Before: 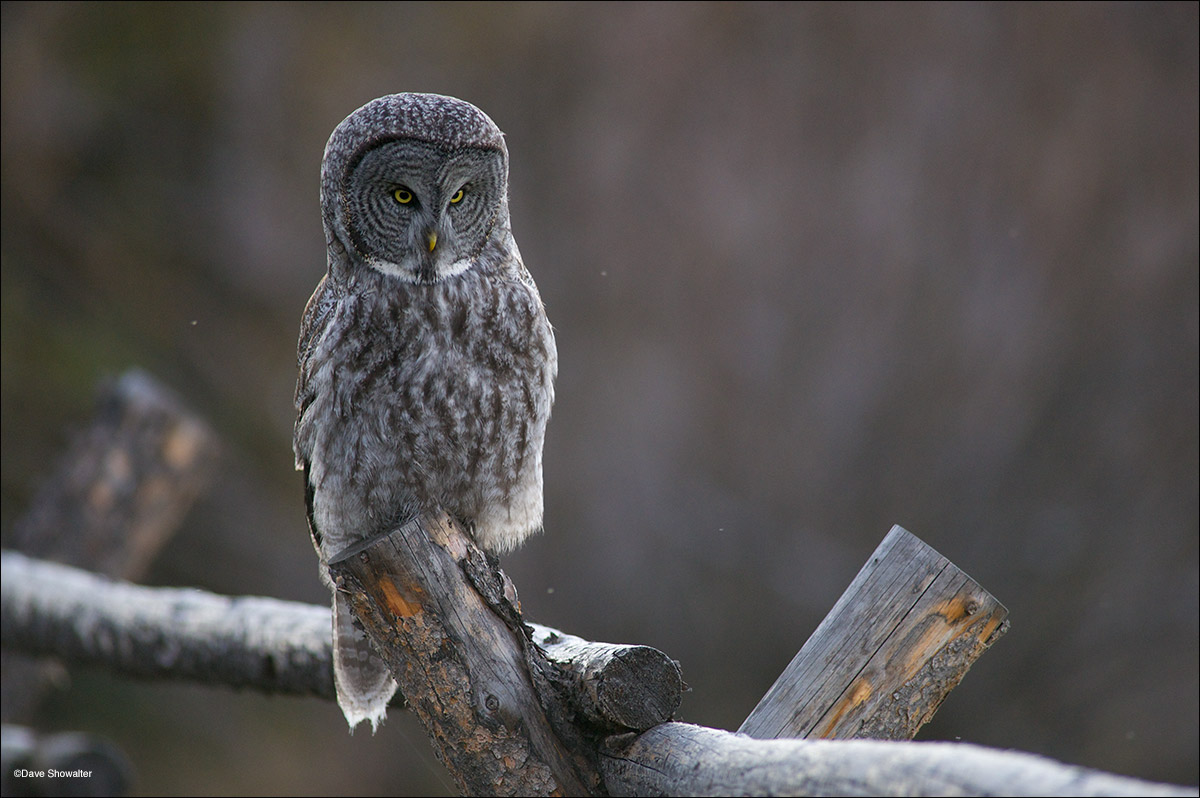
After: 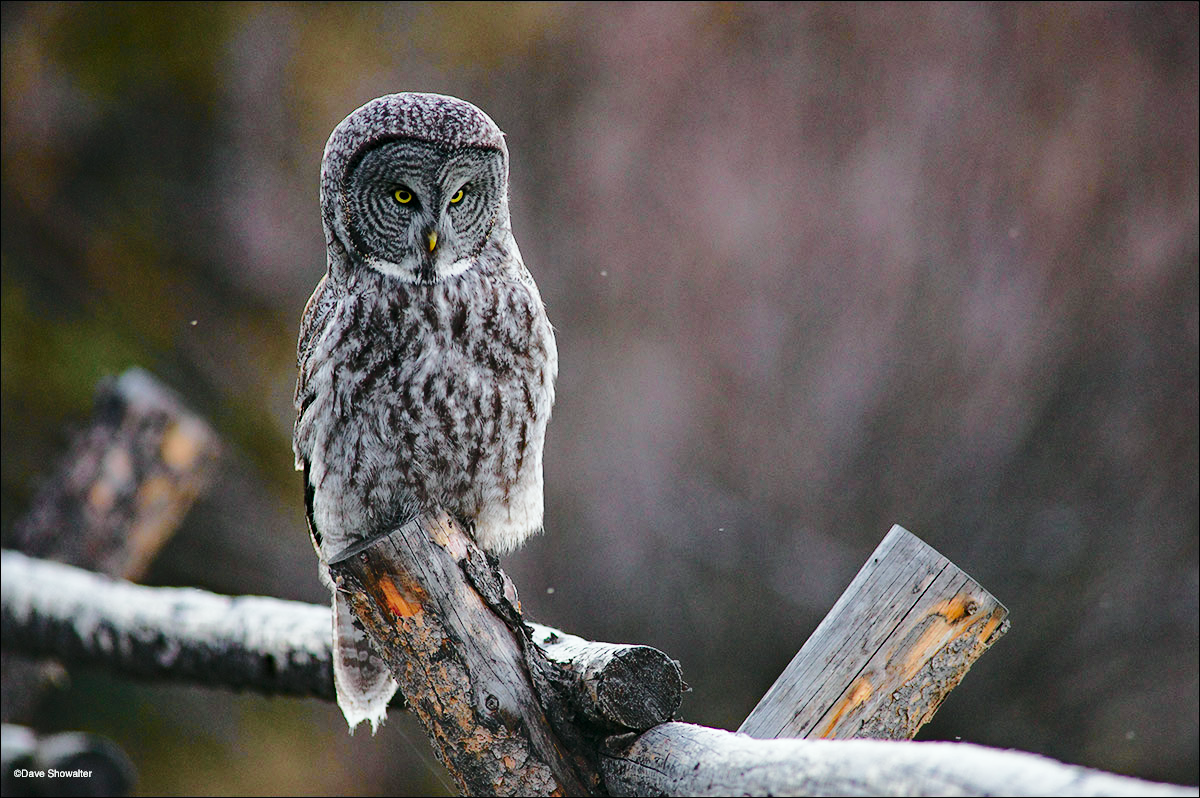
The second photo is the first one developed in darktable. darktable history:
tone curve: curves: ch0 [(0, 0.003) (0.211, 0.174) (0.482, 0.519) (0.843, 0.821) (0.992, 0.971)]; ch1 [(0, 0) (0.276, 0.206) (0.393, 0.364) (0.482, 0.477) (0.506, 0.5) (0.523, 0.523) (0.572, 0.592) (0.695, 0.767) (1, 1)]; ch2 [(0, 0) (0.438, 0.456) (0.498, 0.497) (0.536, 0.527) (0.562, 0.584) (0.619, 0.602) (0.698, 0.698) (1, 1)], color space Lab, independent channels, preserve colors none
haze removal: strength 0.29, distance 0.25, compatibility mode true, adaptive false
base curve: curves: ch0 [(0, 0) (0.028, 0.03) (0.121, 0.232) (0.46, 0.748) (0.859, 0.968) (1, 1)], preserve colors none
